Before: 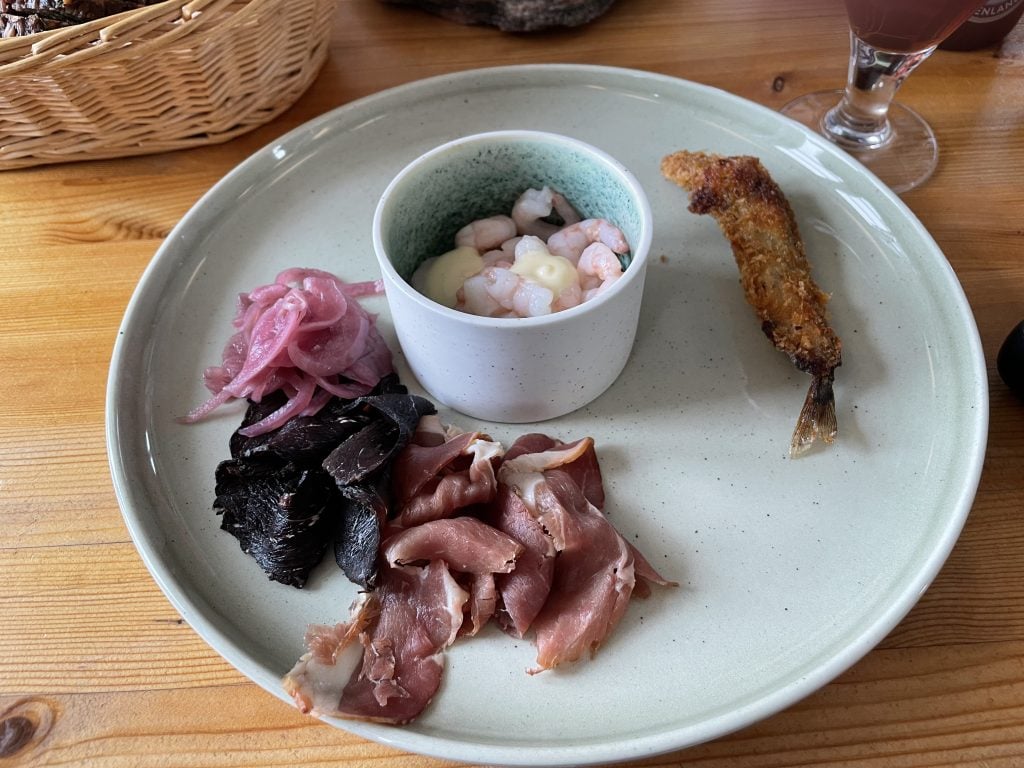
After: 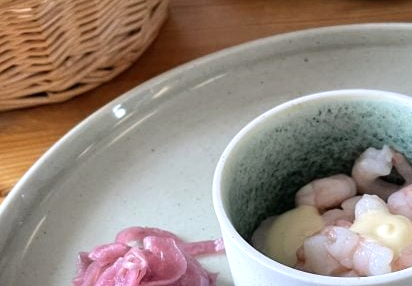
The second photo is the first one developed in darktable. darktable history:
tone equalizer: -8 EV -0.412 EV, -7 EV -0.357 EV, -6 EV -0.333 EV, -5 EV -0.19 EV, -3 EV 0.205 EV, -2 EV 0.345 EV, -1 EV 0.401 EV, +0 EV 0.446 EV, mask exposure compensation -0.509 EV
crop: left 15.722%, top 5.436%, right 43.95%, bottom 57.199%
